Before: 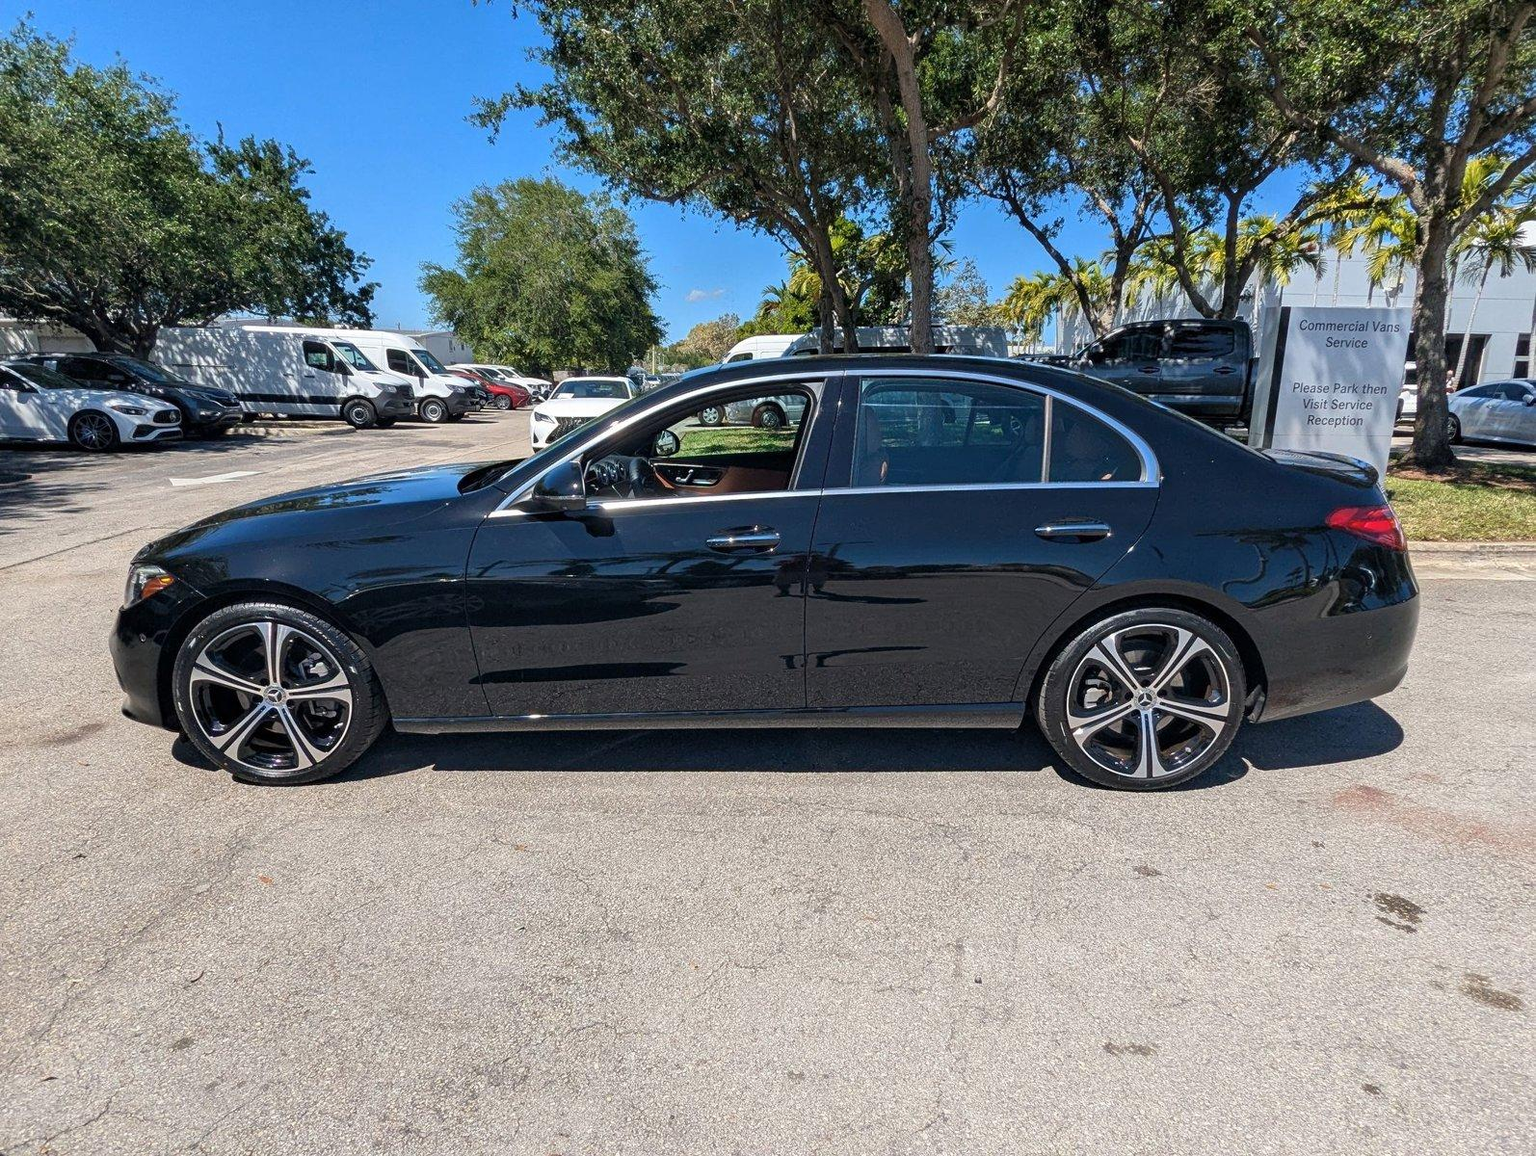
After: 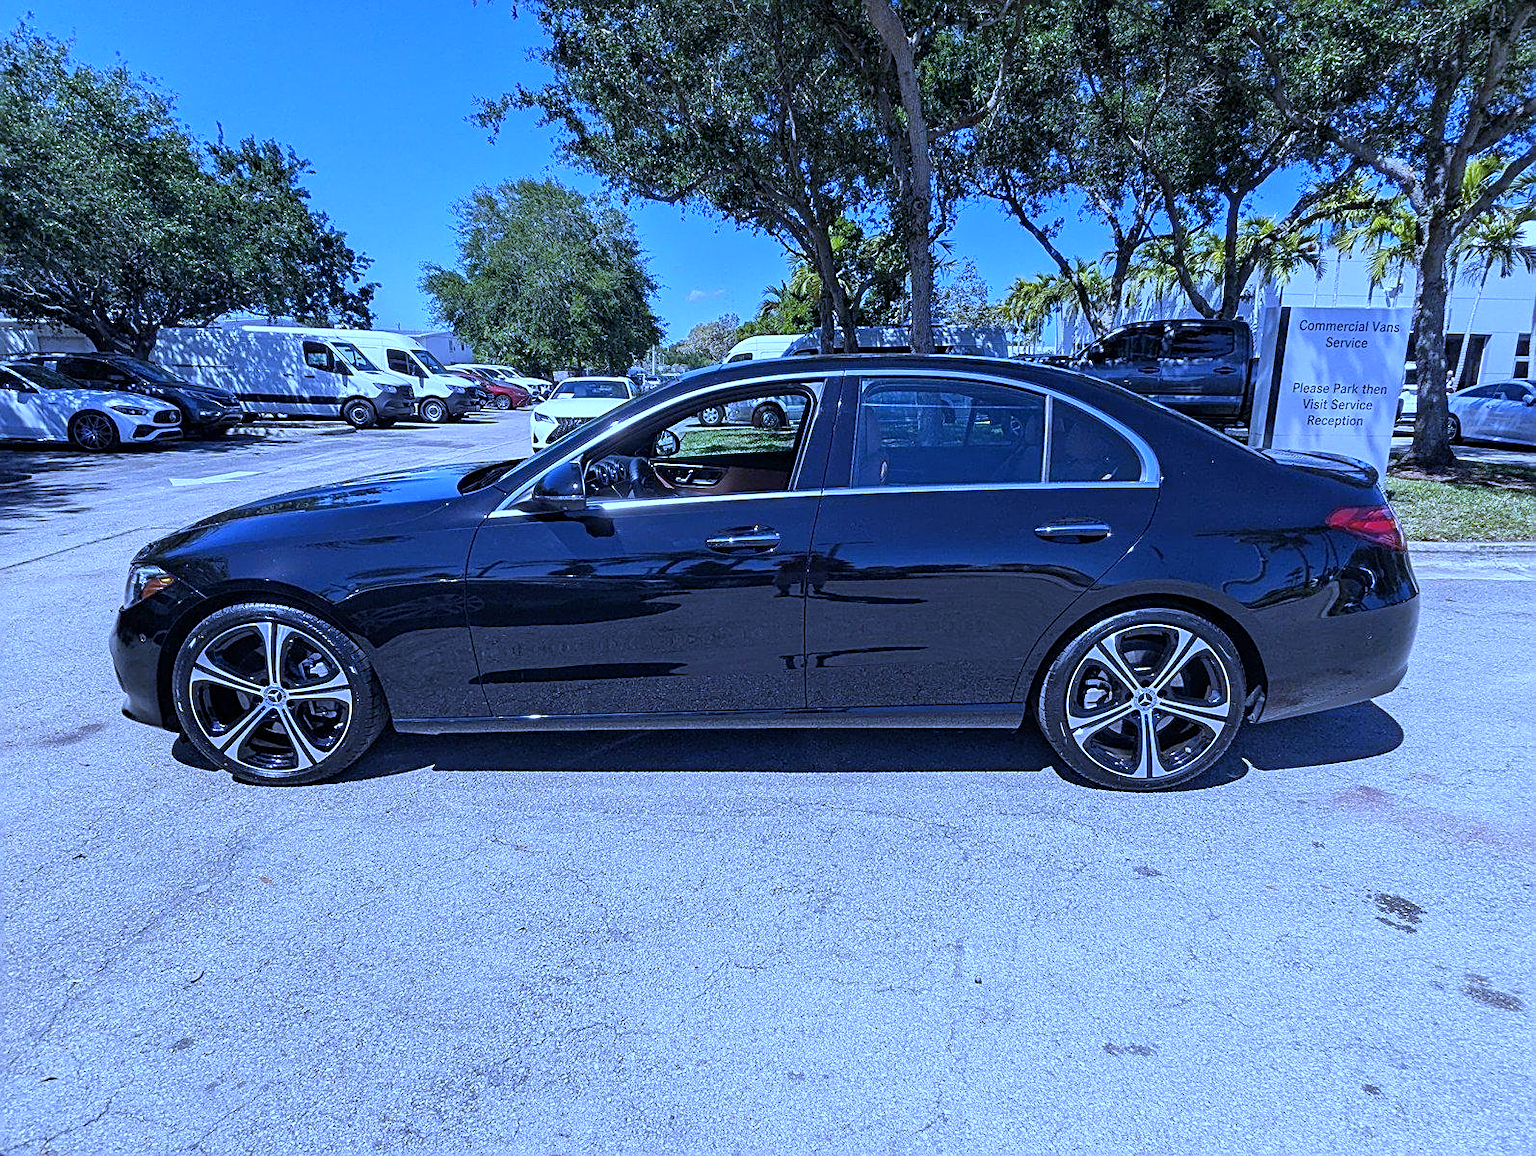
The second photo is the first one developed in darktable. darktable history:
sharpen: on, module defaults
white balance: red 0.766, blue 1.537
tone equalizer: on, module defaults
